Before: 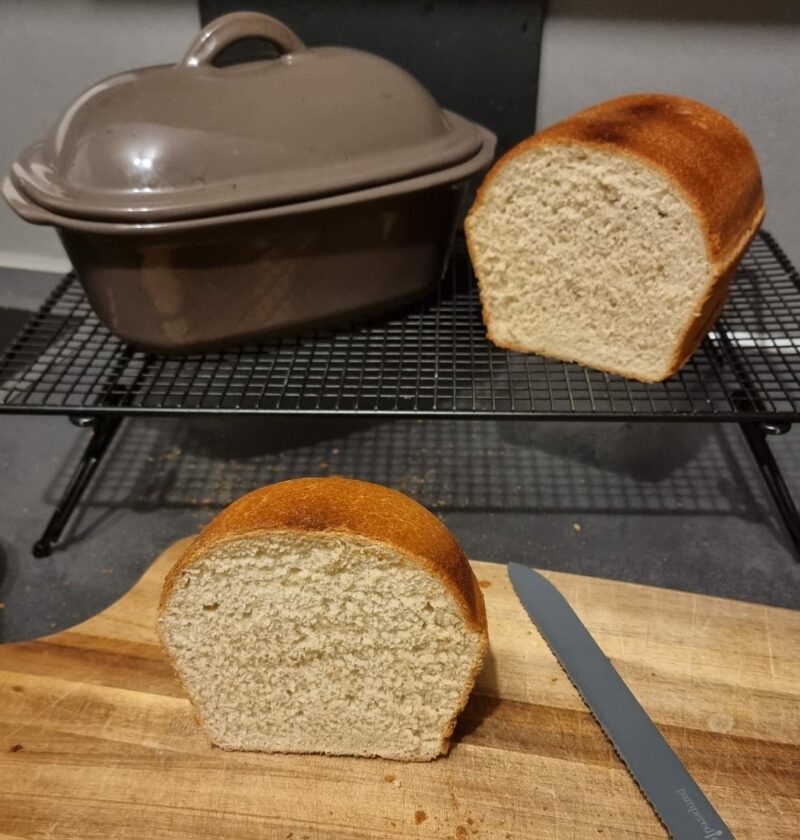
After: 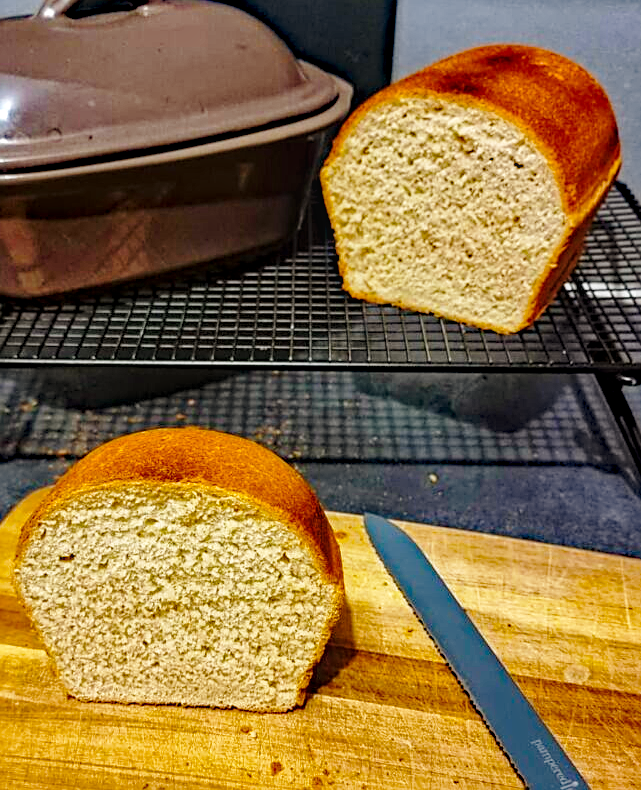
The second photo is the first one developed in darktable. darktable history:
shadows and highlights: on, module defaults
base curve: curves: ch0 [(0, 0) (0.028, 0.03) (0.121, 0.232) (0.46, 0.748) (0.859, 0.968) (1, 1)], preserve colors none
local contrast: on, module defaults
haze removal: strength 0.526, distance 0.925, compatibility mode true, adaptive false
crop and rotate: left 18.106%, top 5.862%, right 1.745%
tone equalizer: edges refinement/feathering 500, mask exposure compensation -1.57 EV, preserve details no
color balance rgb: perceptual saturation grading › global saturation 29.612%
sharpen: on, module defaults
